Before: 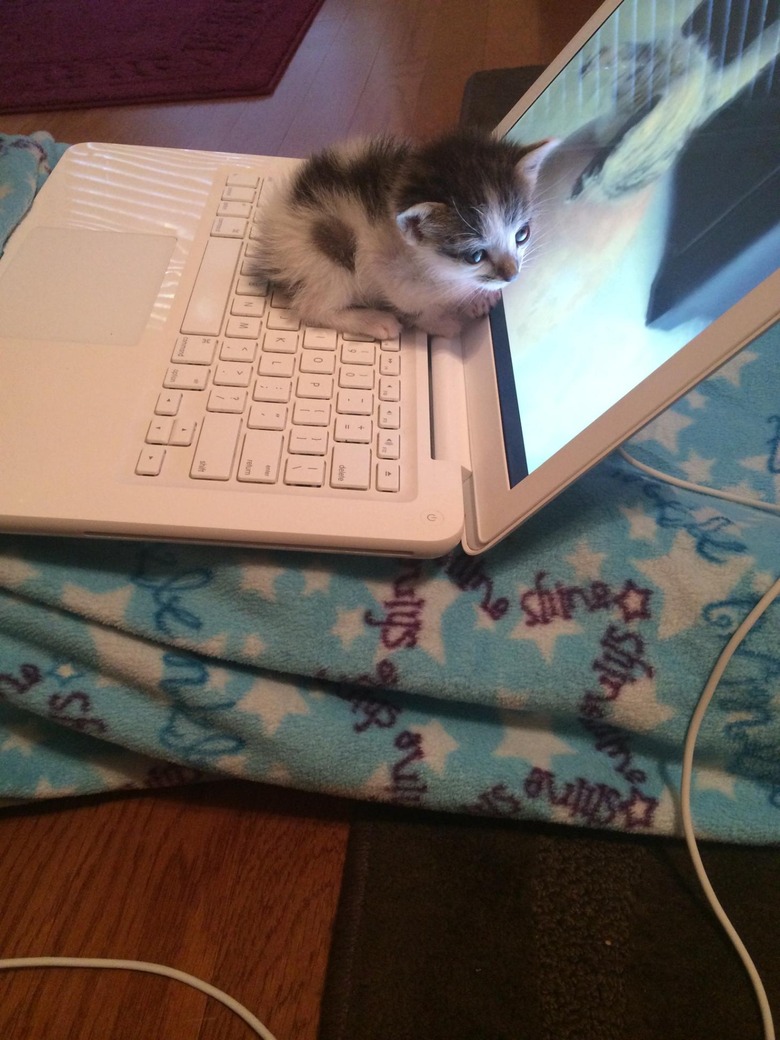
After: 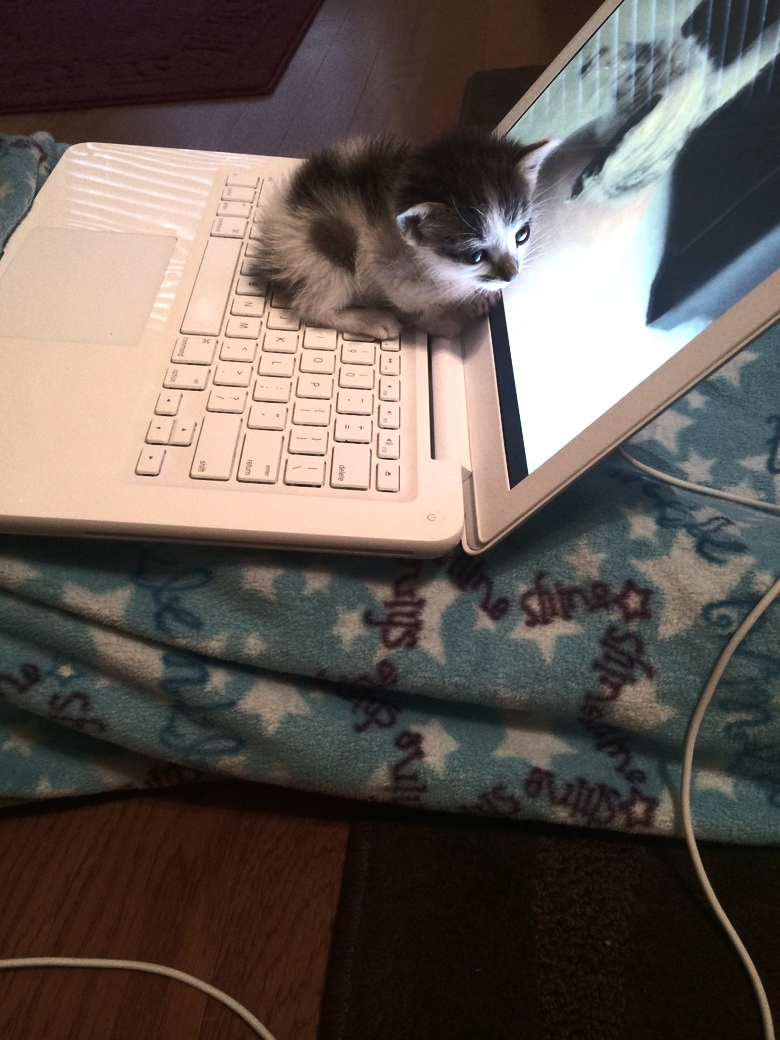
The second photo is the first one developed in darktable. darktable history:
exposure: exposure 0.46 EV, compensate highlight preservation false
color balance rgb: perceptual saturation grading › global saturation 0.043%, perceptual brilliance grading › highlights 2.33%, perceptual brilliance grading › mid-tones -49.368%, perceptual brilliance grading › shadows -50.055%, global vibrance 7.276%, saturation formula JzAzBz (2021)
contrast brightness saturation: contrast 0.064, brightness -0.011, saturation -0.244
